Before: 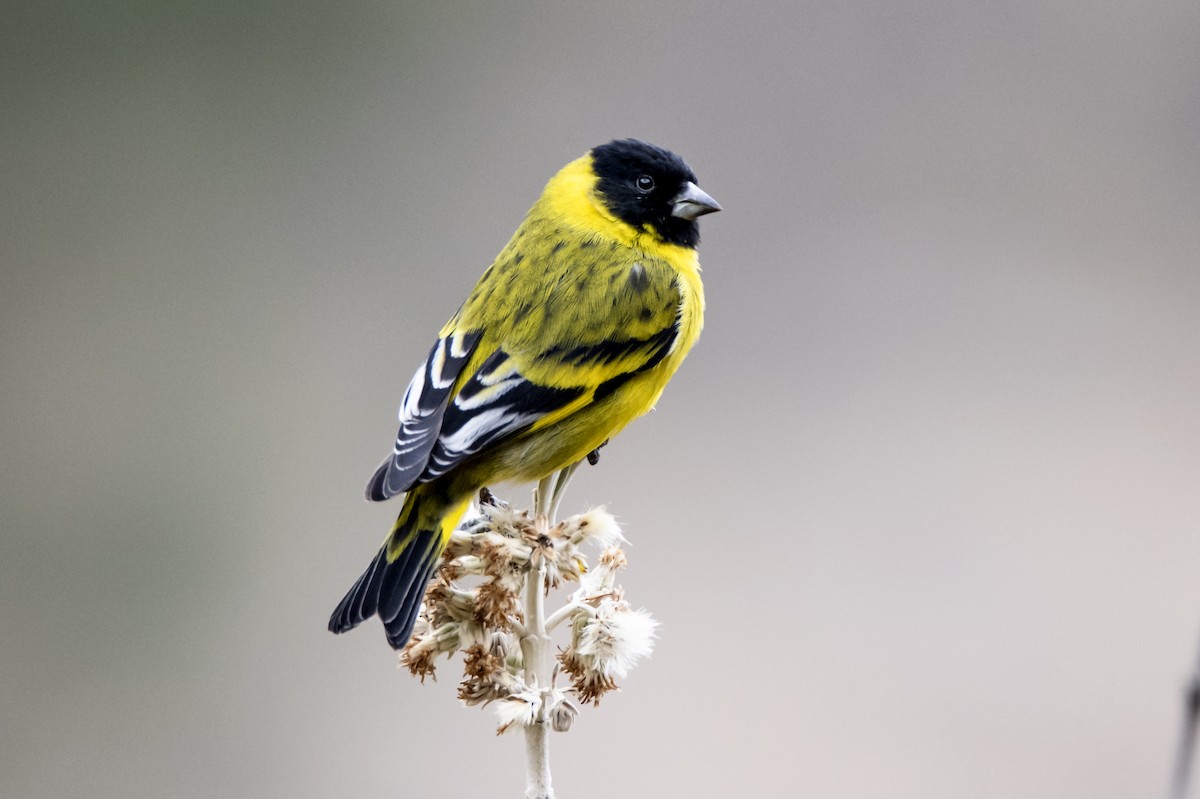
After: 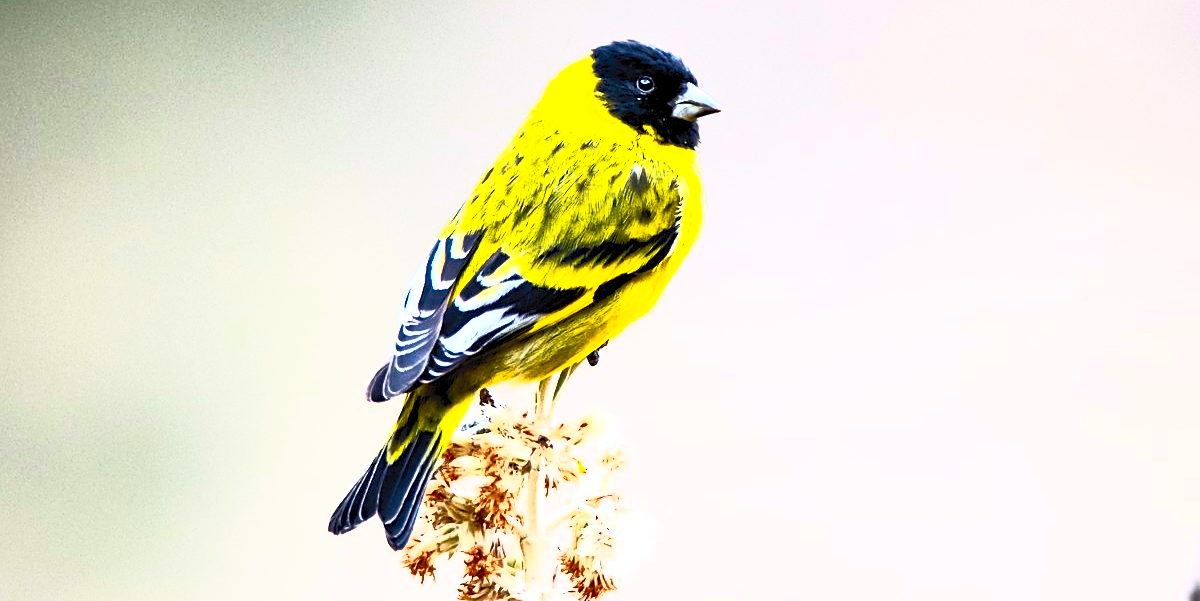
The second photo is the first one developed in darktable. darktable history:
crop and rotate: top 12.512%, bottom 12.176%
contrast brightness saturation: contrast 0.998, brightness 0.984, saturation 0.982
local contrast: mode bilateral grid, contrast 99, coarseness 99, detail 108%, midtone range 0.2
sharpen: on, module defaults
